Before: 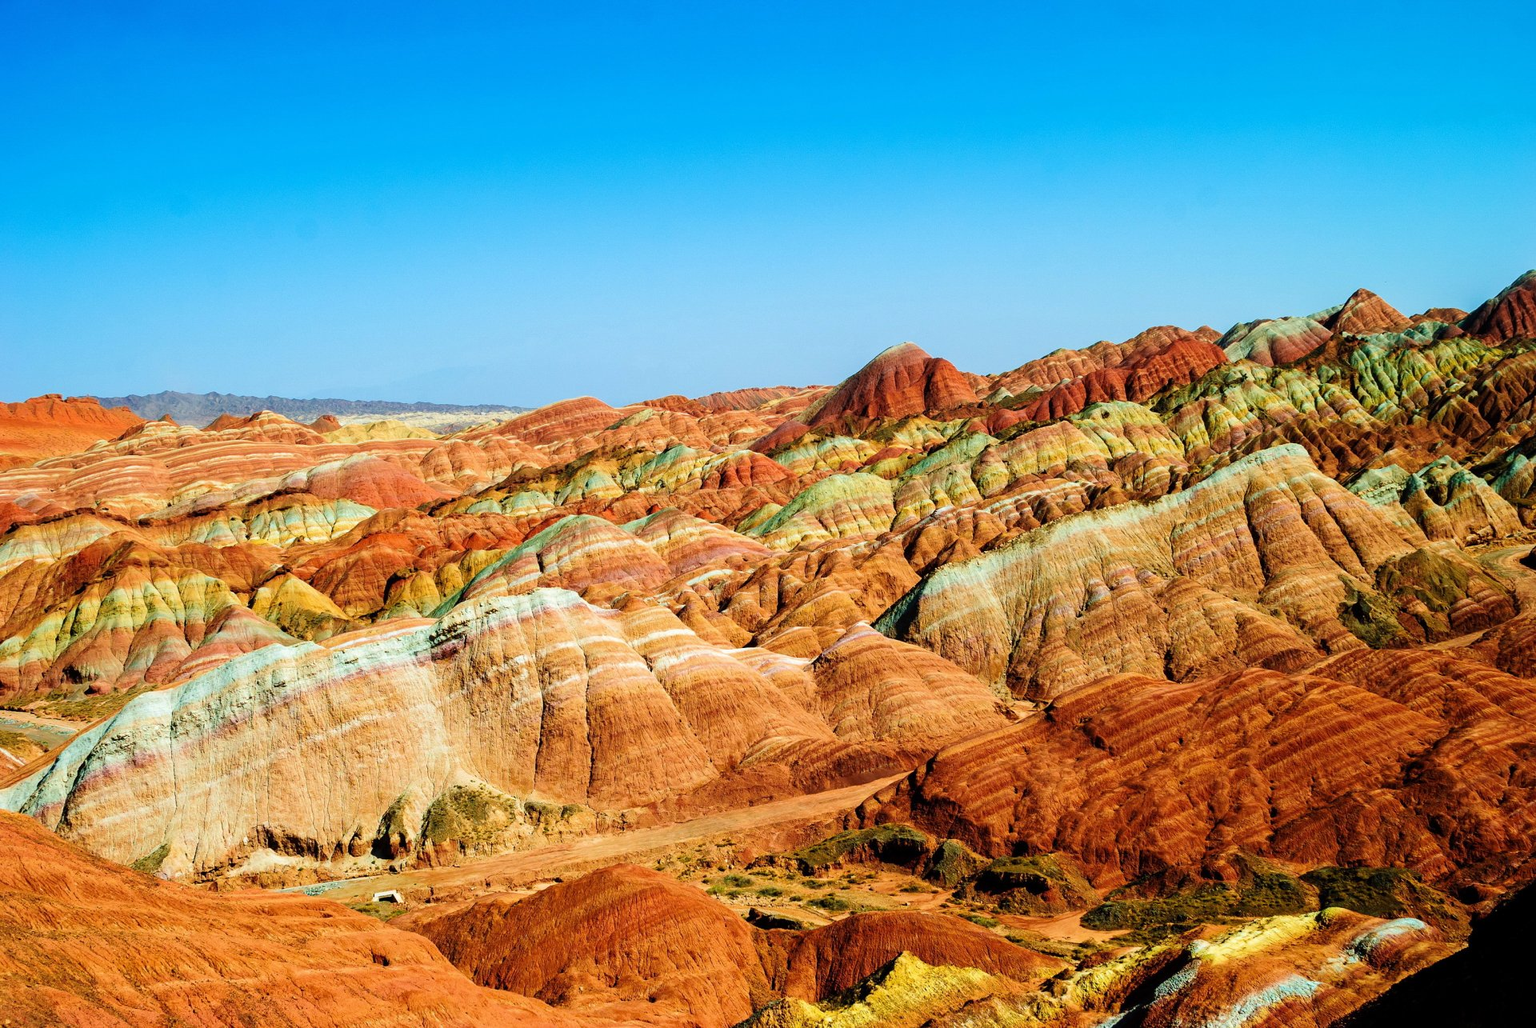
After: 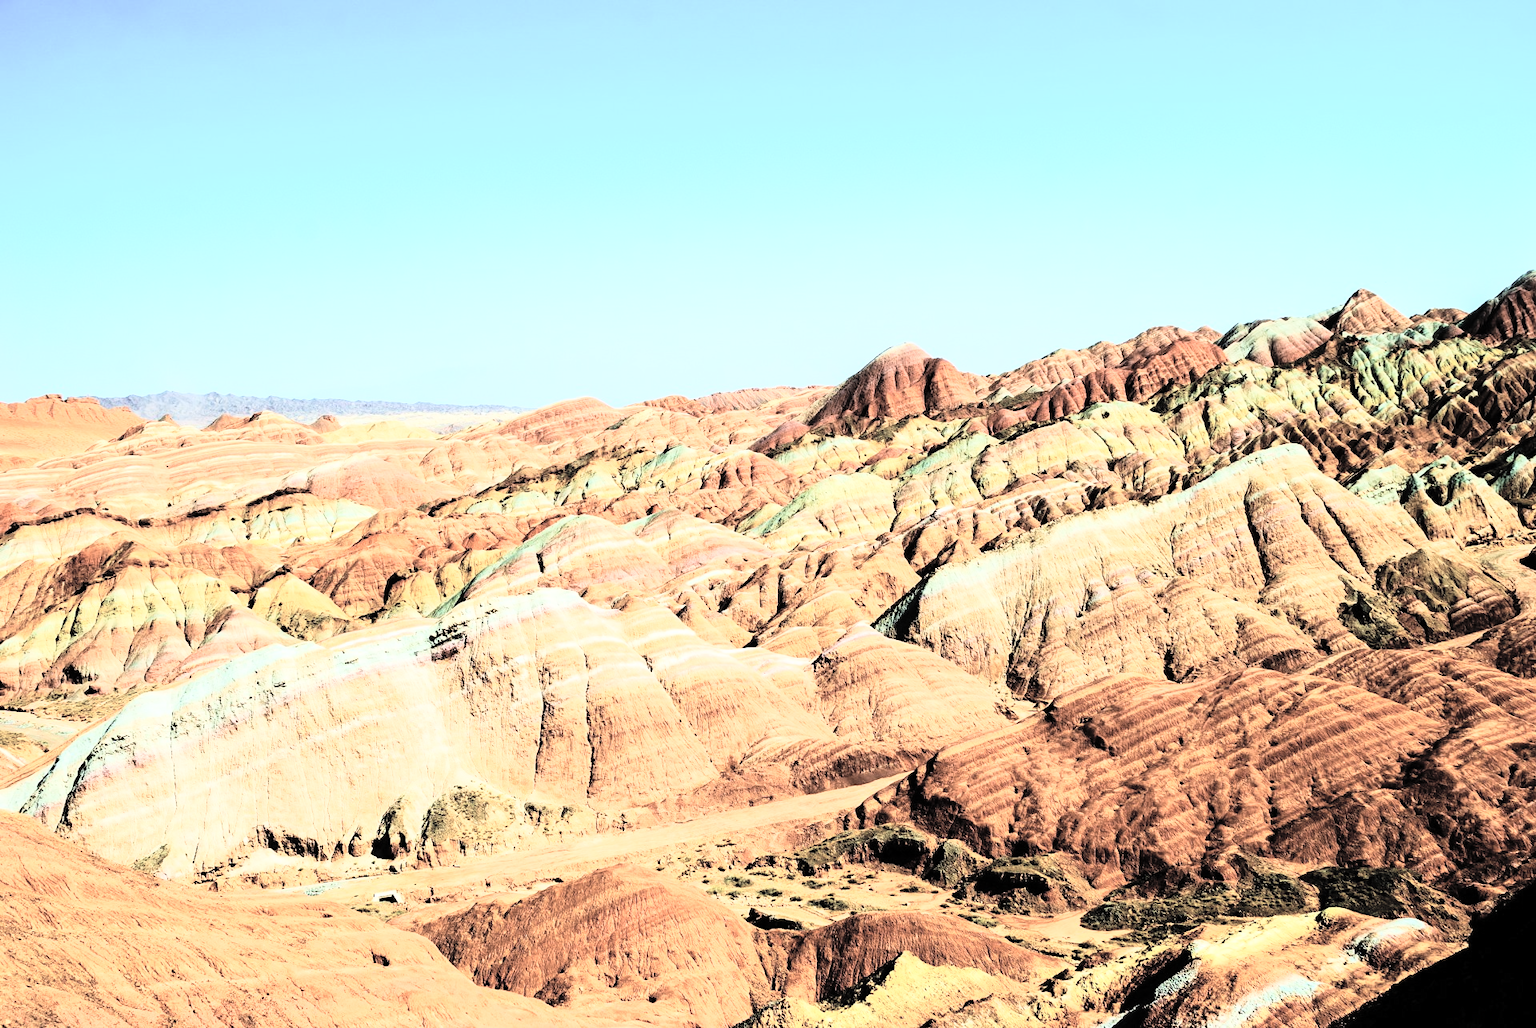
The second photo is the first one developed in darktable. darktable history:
rgb curve: curves: ch0 [(0, 0) (0.21, 0.15) (0.24, 0.21) (0.5, 0.75) (0.75, 0.96) (0.89, 0.99) (1, 1)]; ch1 [(0, 0.02) (0.21, 0.13) (0.25, 0.2) (0.5, 0.67) (0.75, 0.9) (0.89, 0.97) (1, 1)]; ch2 [(0, 0.02) (0.21, 0.13) (0.25, 0.2) (0.5, 0.67) (0.75, 0.9) (0.89, 0.97) (1, 1)], compensate middle gray true
contrast brightness saturation: brightness 0.18, saturation -0.5
